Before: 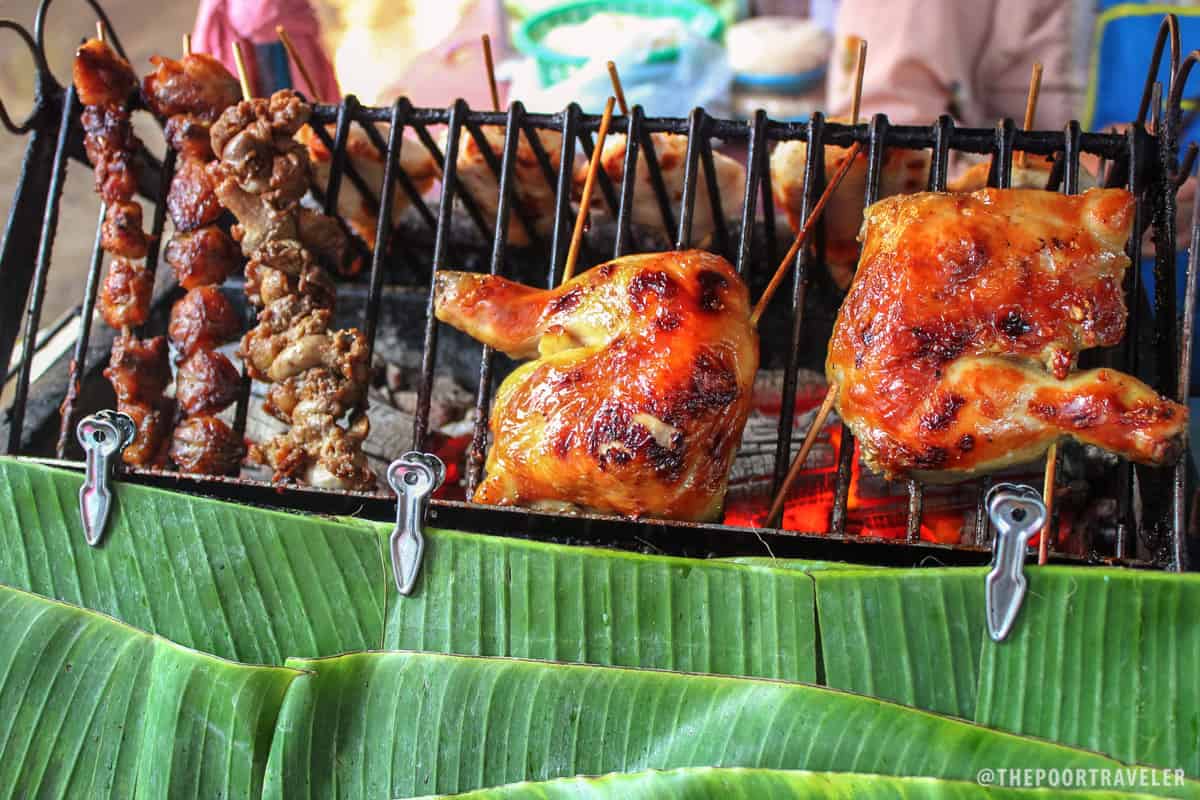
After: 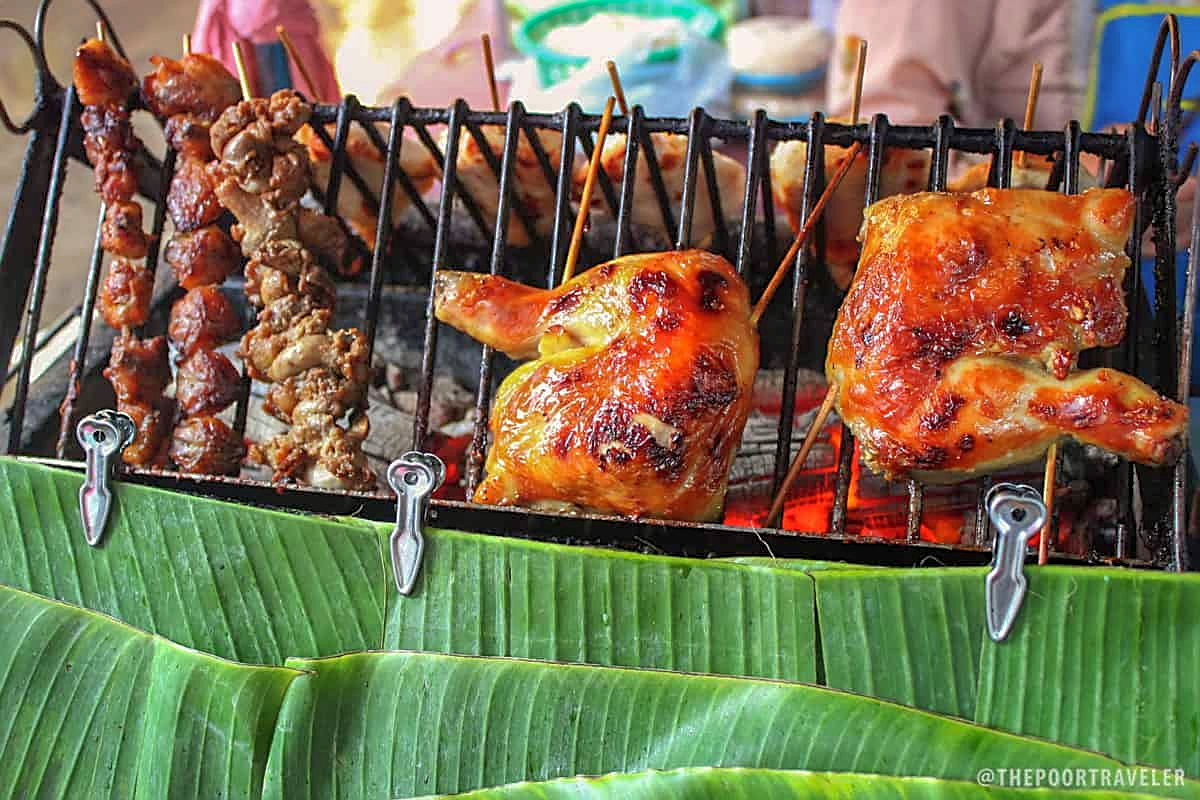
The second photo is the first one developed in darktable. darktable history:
color correction: highlights b* 2.91
sharpen: on, module defaults
shadows and highlights: on, module defaults
